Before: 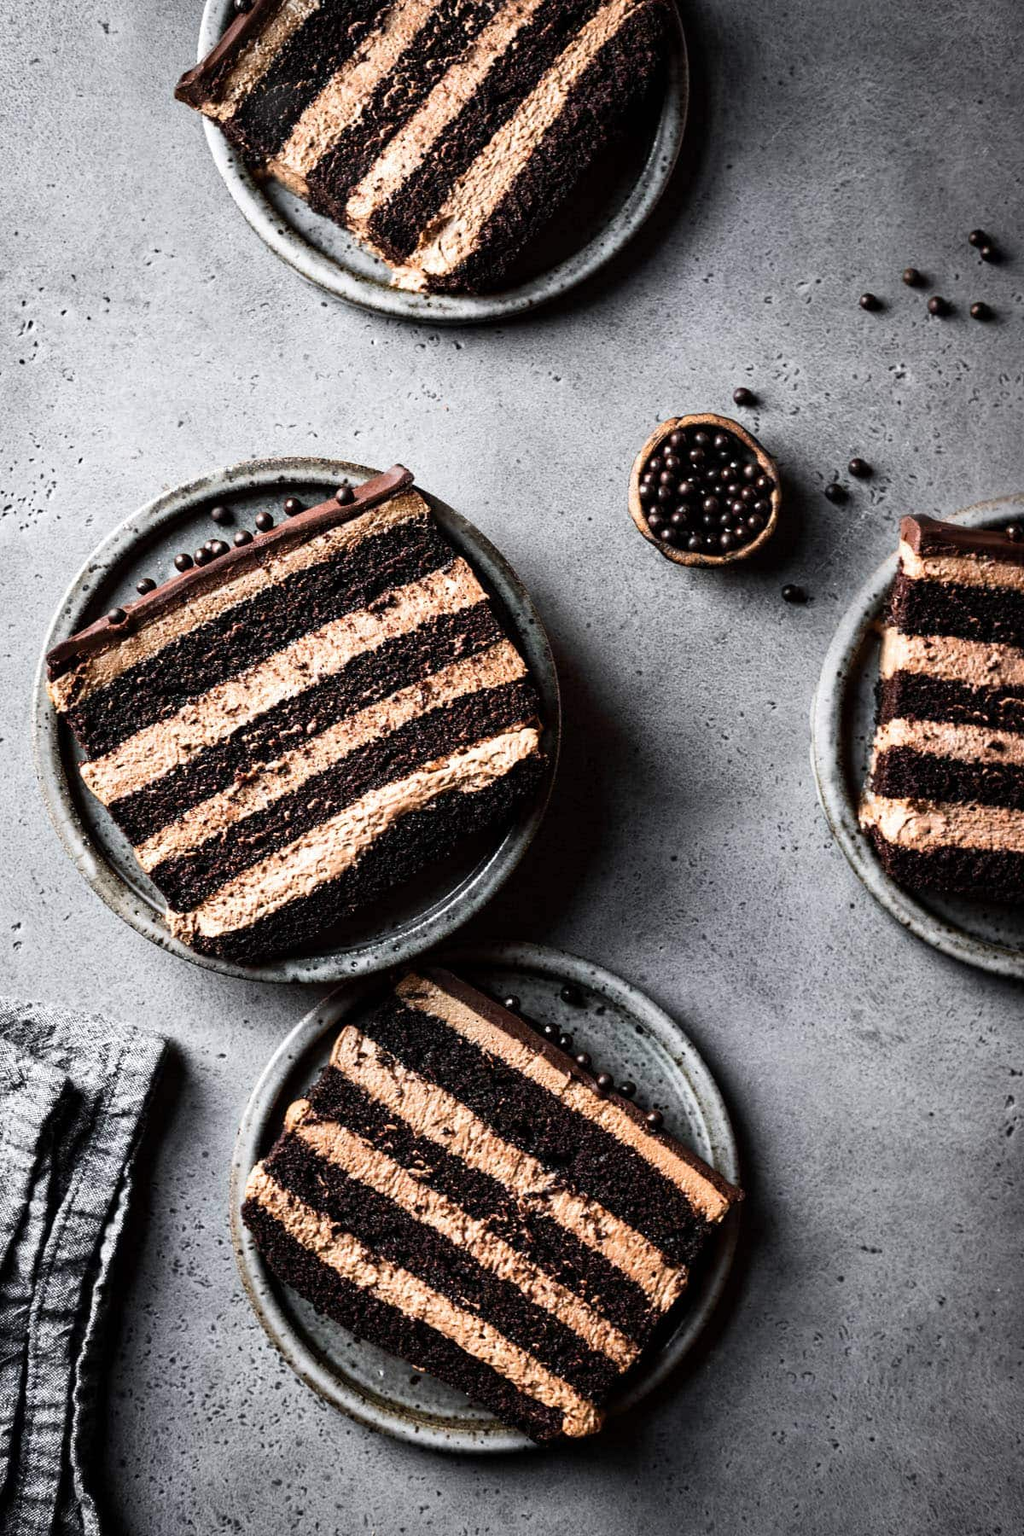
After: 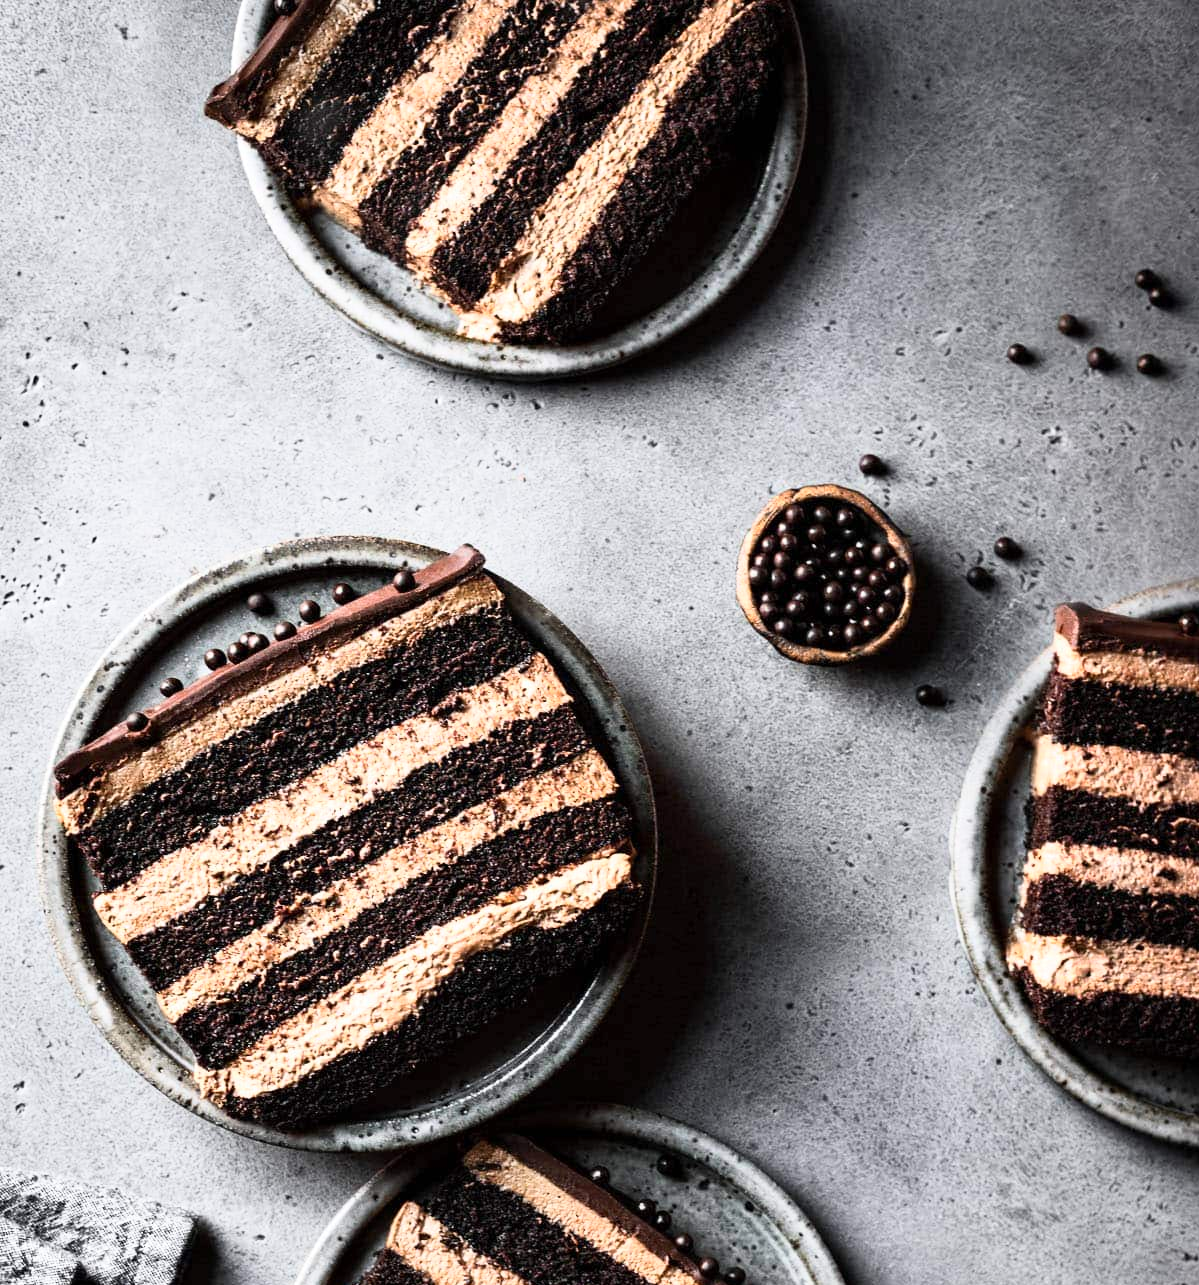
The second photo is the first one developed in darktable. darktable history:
crop: bottom 28.576%
base curve: curves: ch0 [(0, 0) (0.666, 0.806) (1, 1)]
